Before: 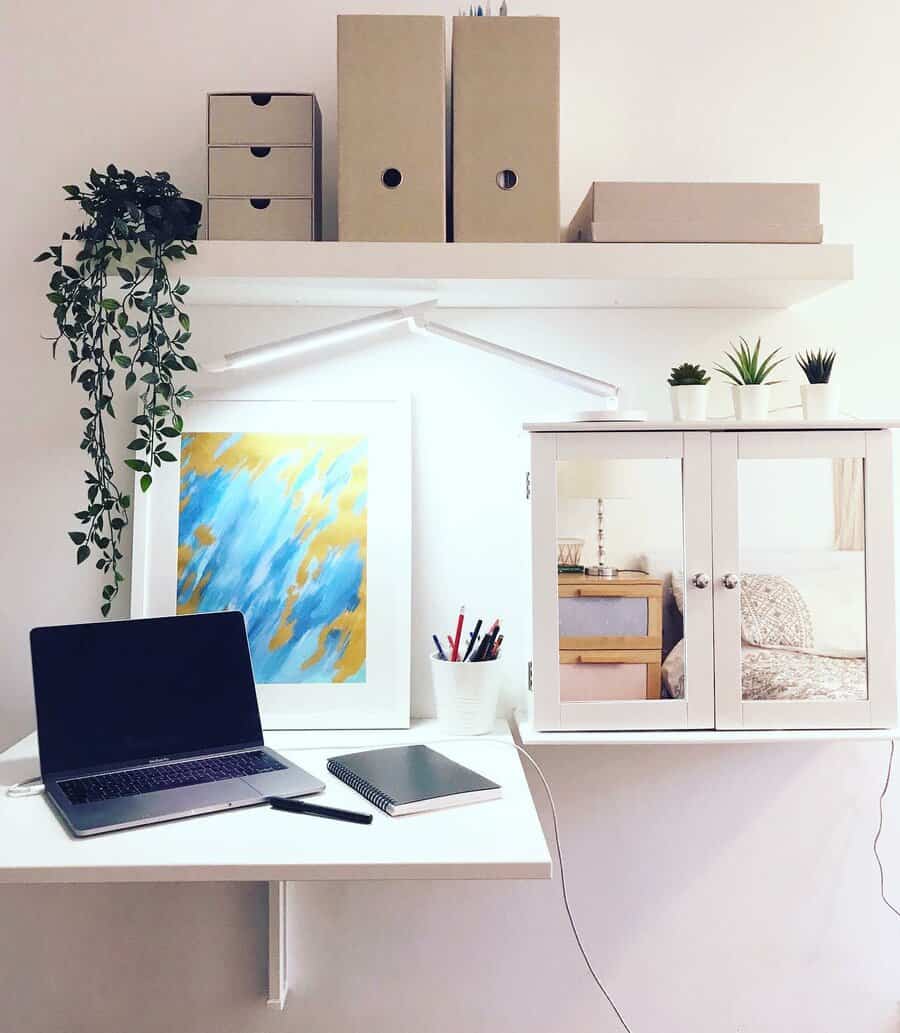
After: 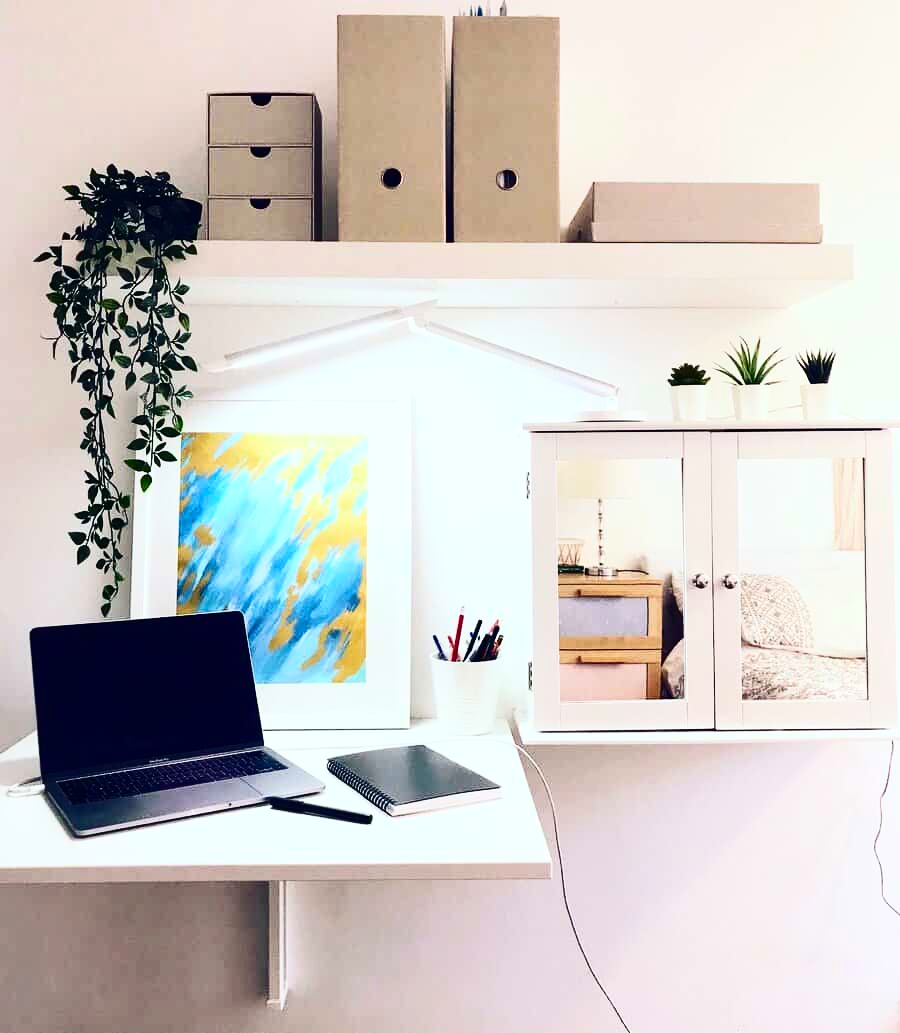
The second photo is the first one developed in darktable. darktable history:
contrast brightness saturation: contrast 0.339, brightness -0.067, saturation 0.175
